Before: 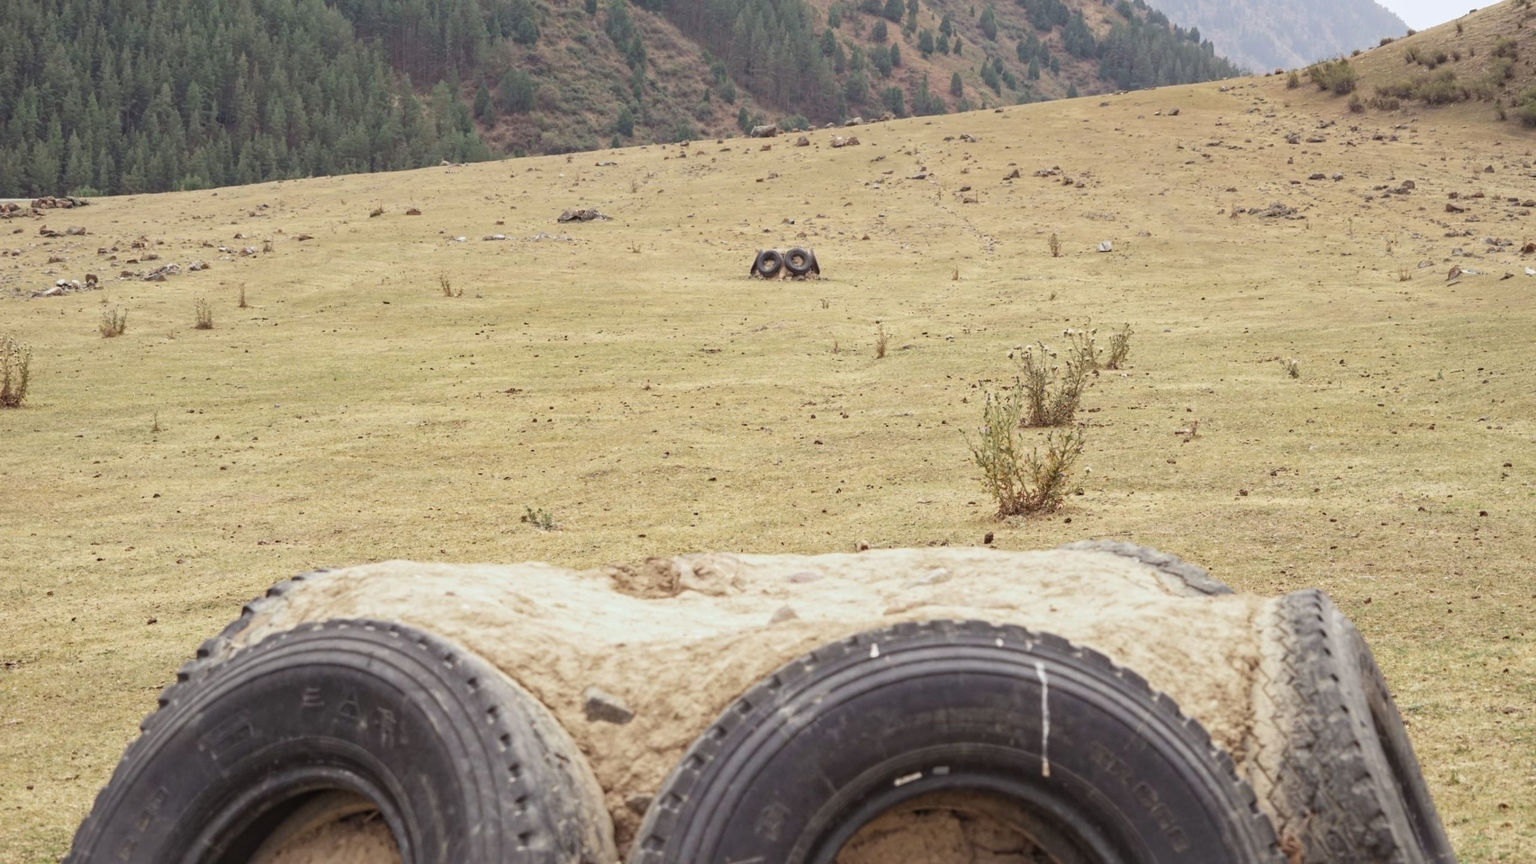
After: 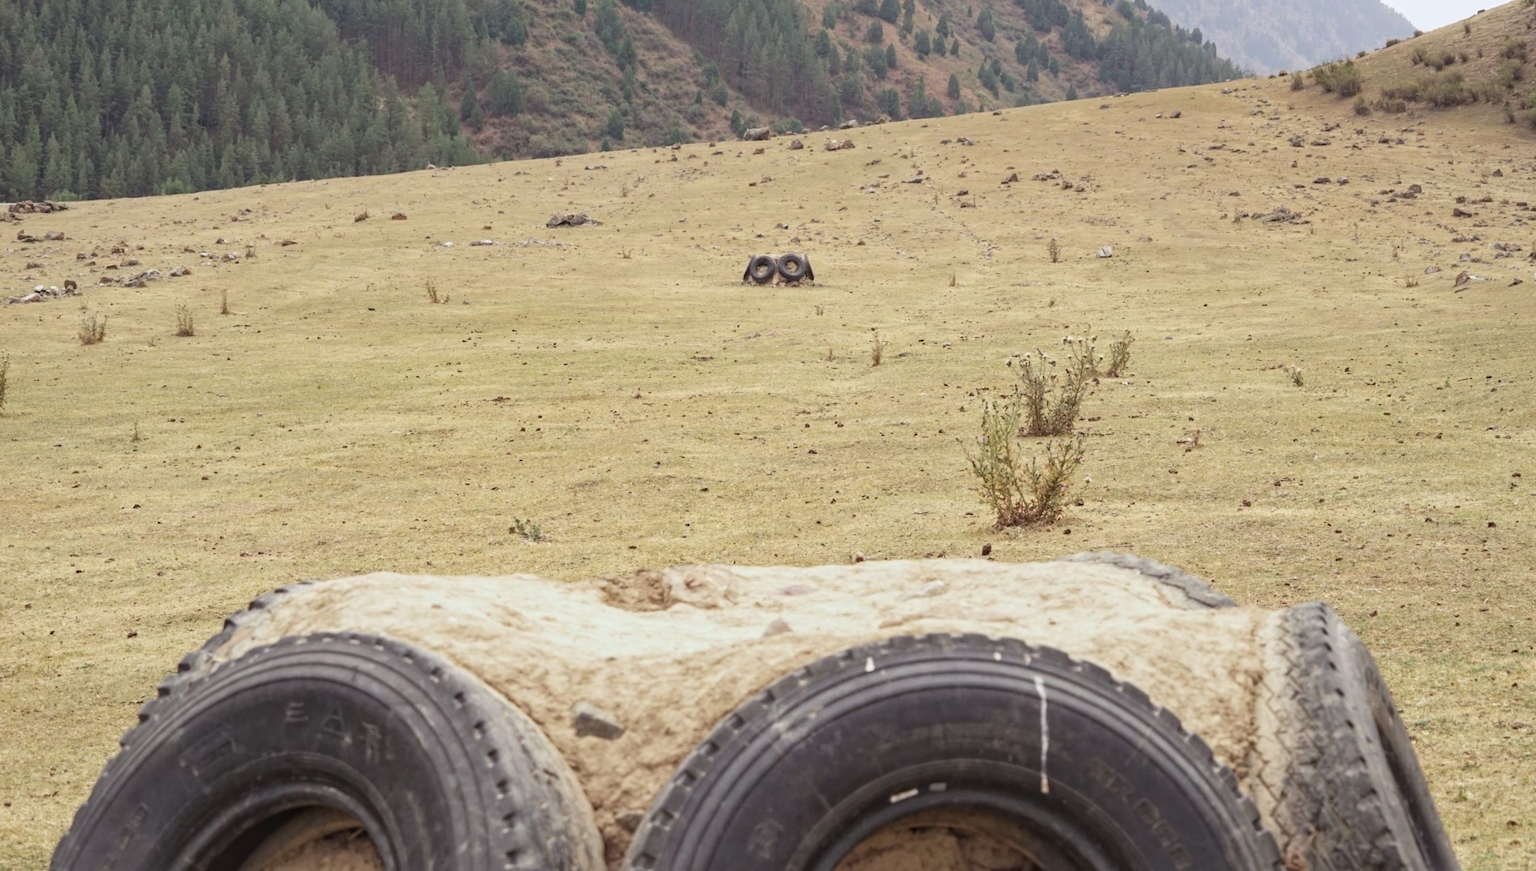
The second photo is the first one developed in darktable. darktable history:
crop and rotate: left 1.485%, right 0.548%, bottom 1.249%
